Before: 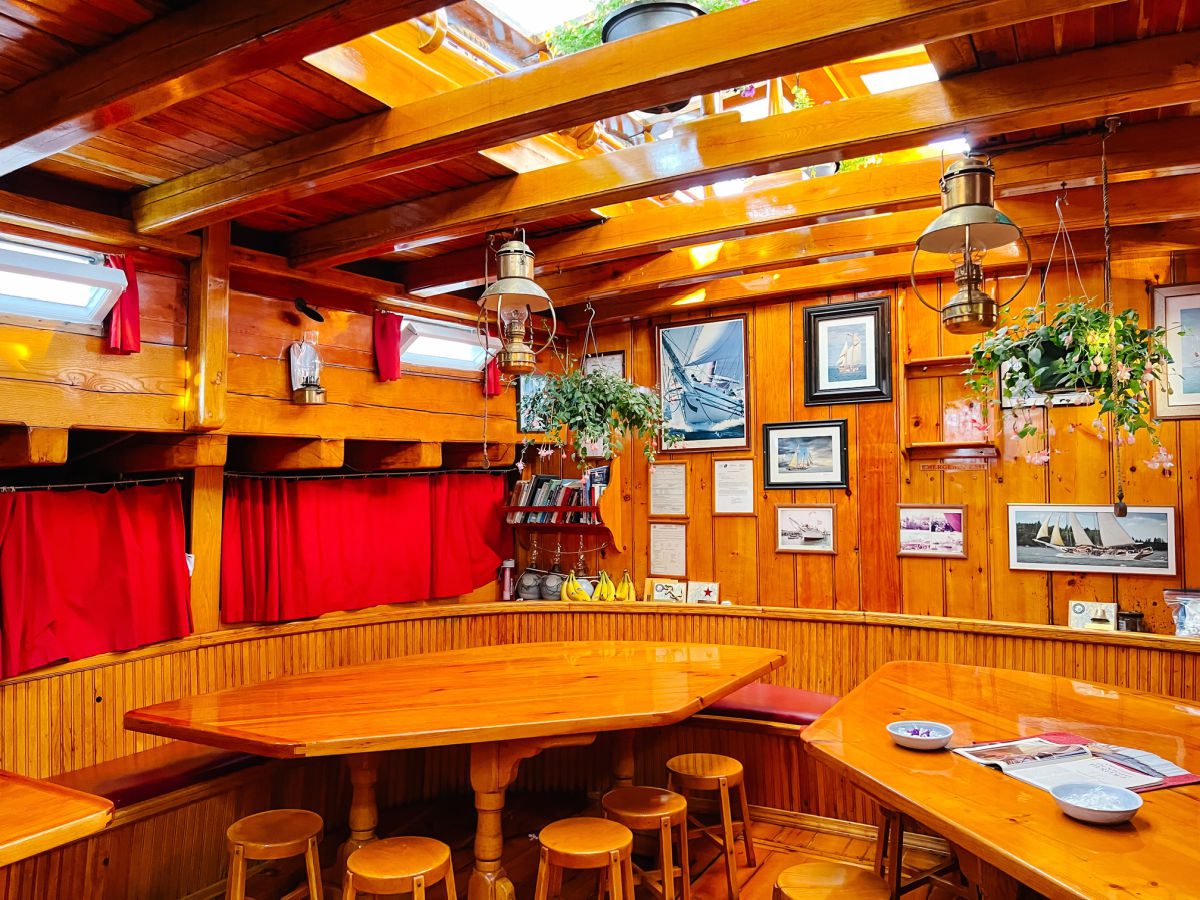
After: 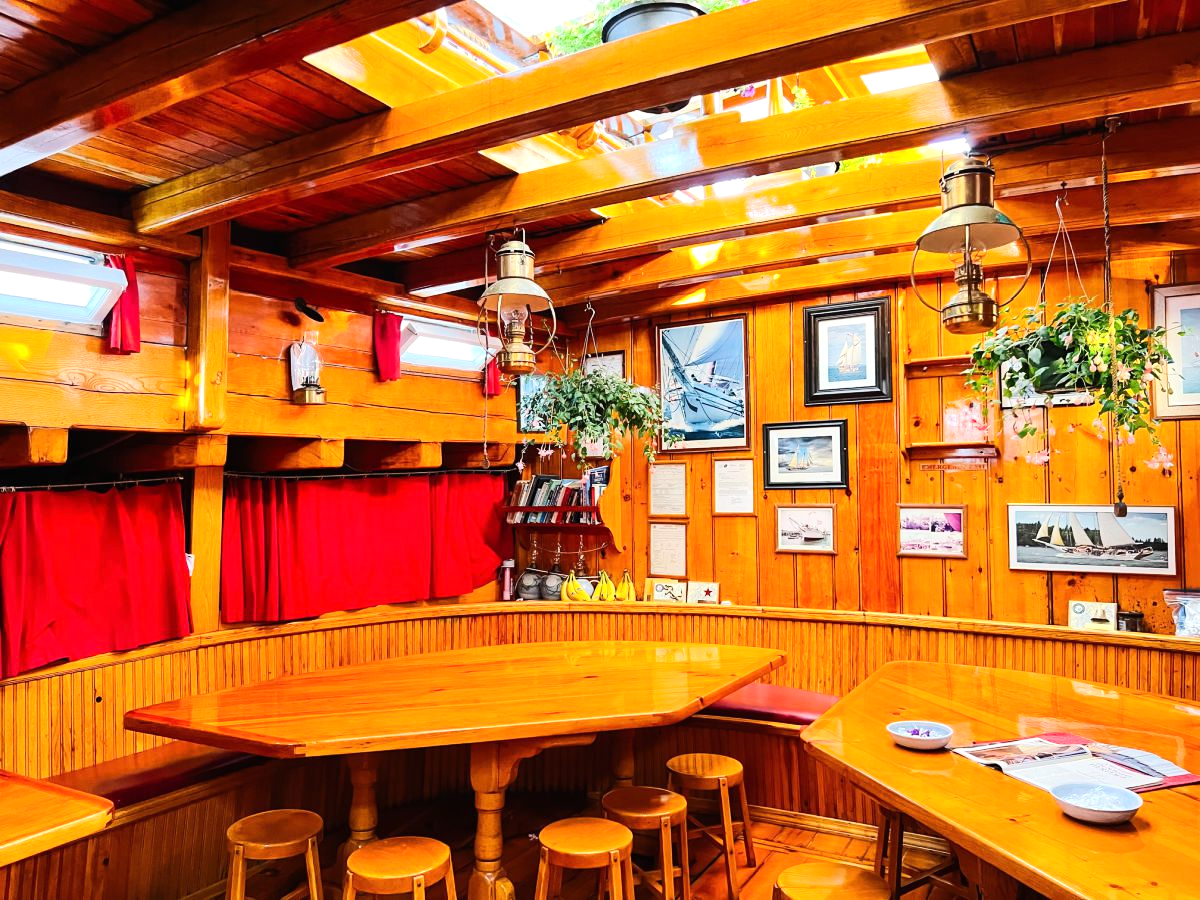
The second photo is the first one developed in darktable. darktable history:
tone equalizer: -8 EV 0.004 EV, -7 EV -0.029 EV, -6 EV 0.019 EV, -5 EV 0.028 EV, -4 EV 0.266 EV, -3 EV 0.643 EV, -2 EV 0.56 EV, -1 EV 0.197 EV, +0 EV 0.018 EV, edges refinement/feathering 500, mask exposure compensation -1.57 EV, preserve details no
